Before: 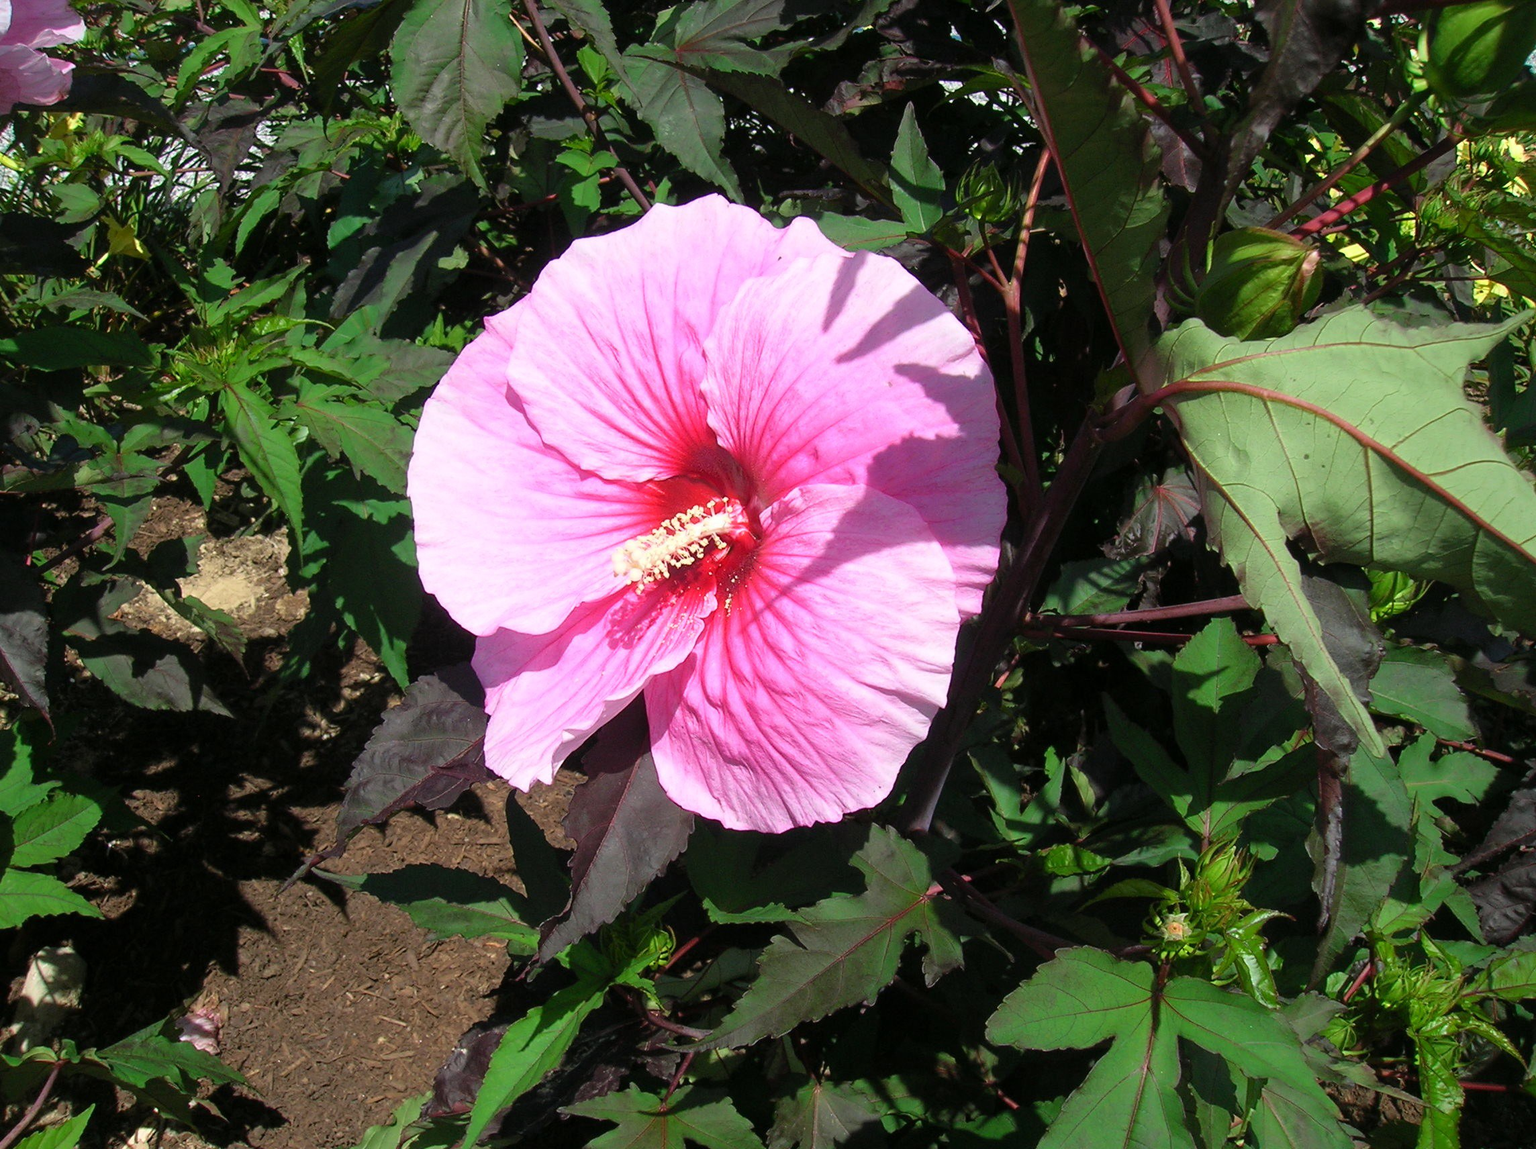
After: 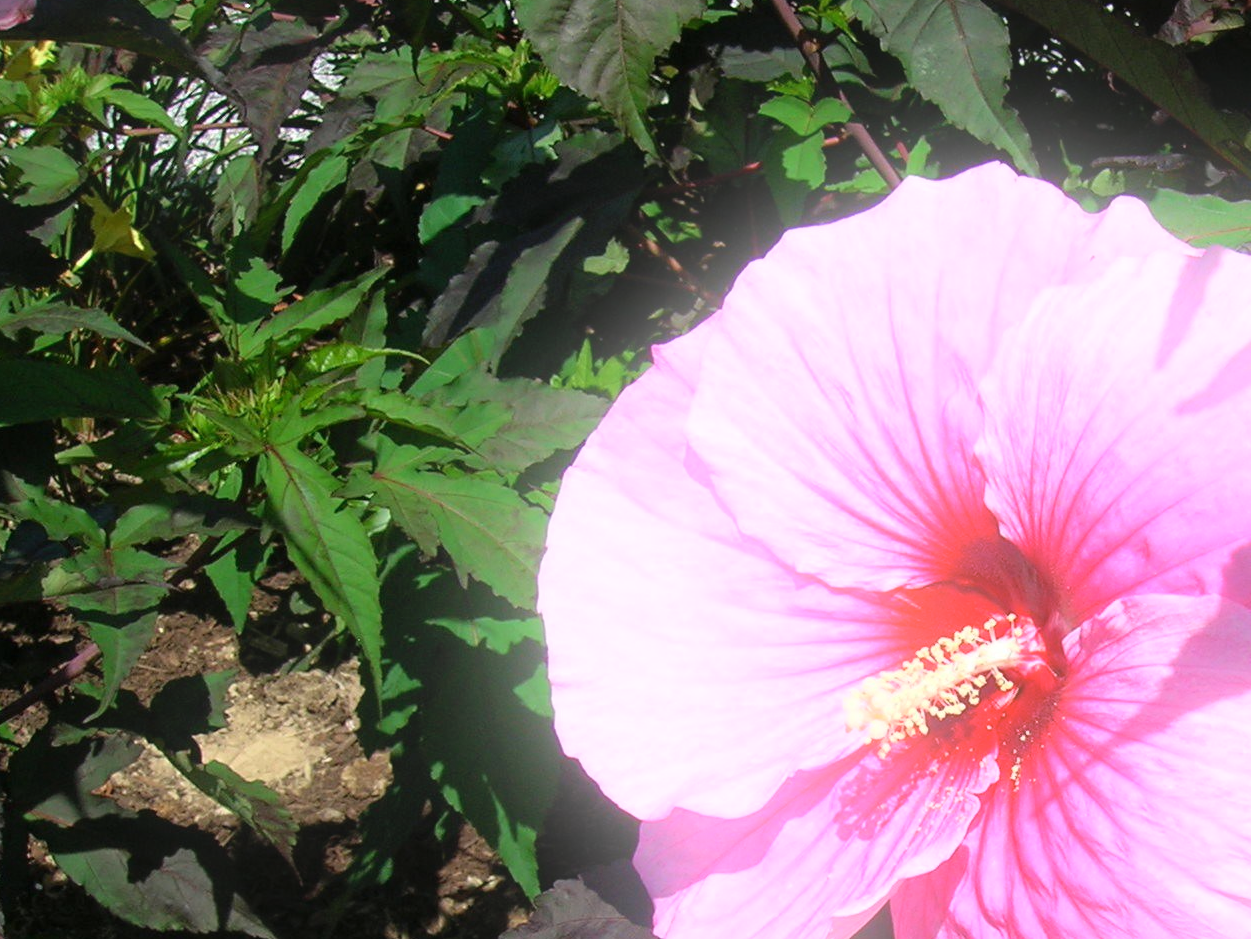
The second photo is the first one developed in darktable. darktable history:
crop and rotate: left 3.047%, top 7.509%, right 42.236%, bottom 37.598%
bloom: on, module defaults
tone equalizer: on, module defaults
